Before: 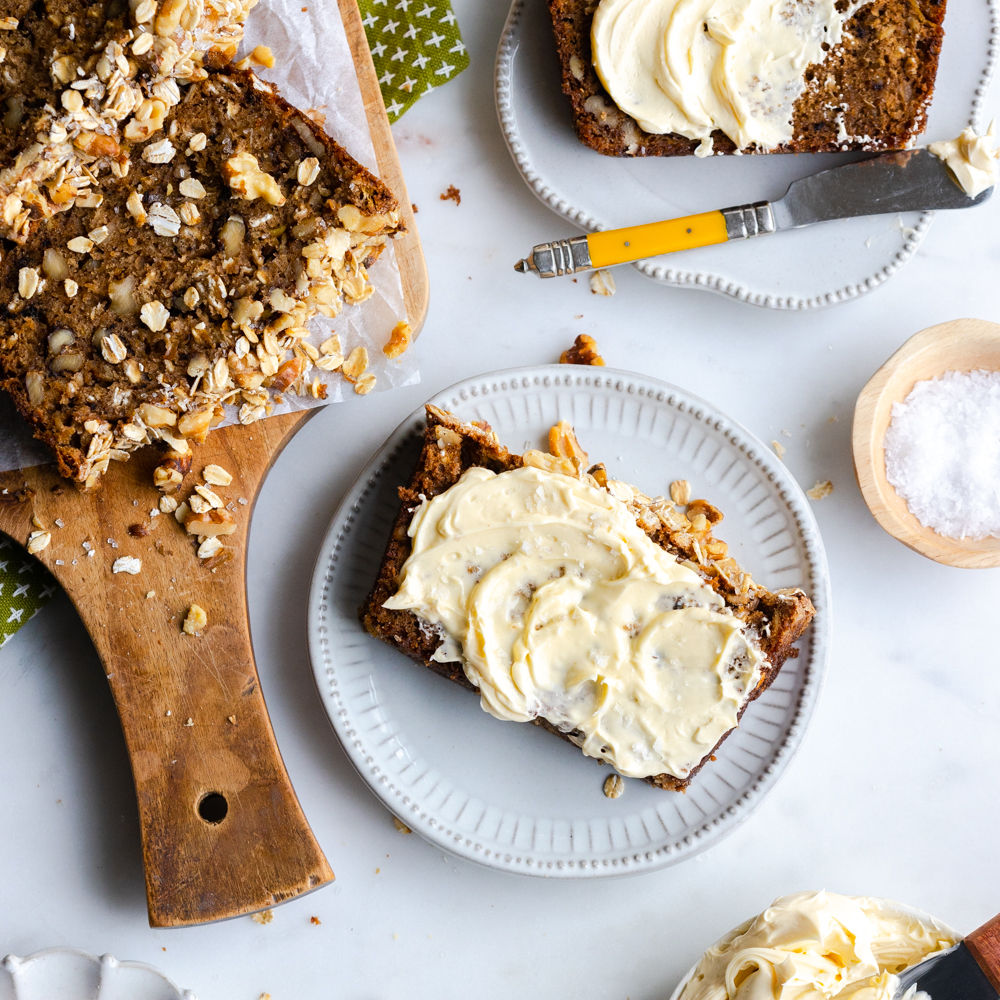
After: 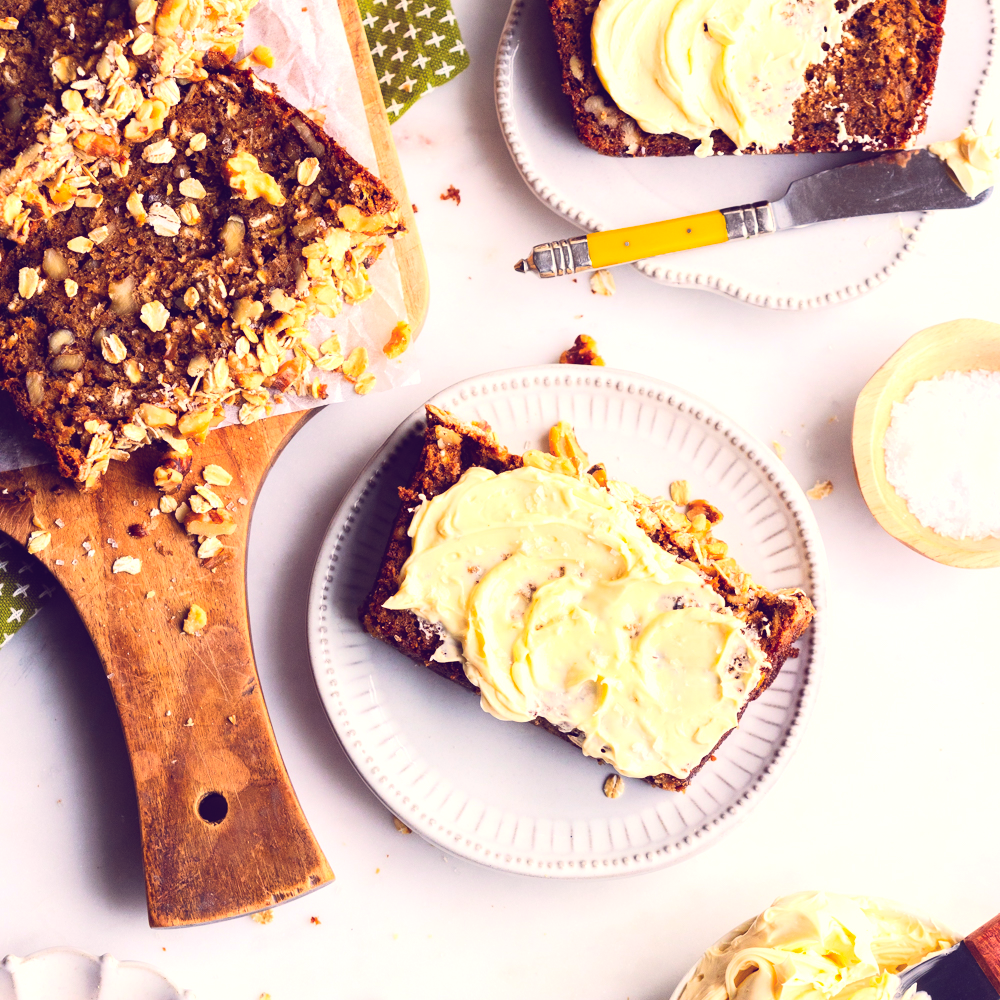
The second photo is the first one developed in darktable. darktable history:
exposure: black level correction -0.005, exposure 0.054 EV, compensate highlight preservation false
contrast brightness saturation: contrast 0.2, brightness 0.16, saturation 0.22
color correction: highlights a* 3.84, highlights b* 5.07
color balance: lift [1.001, 0.997, 0.99, 1.01], gamma [1.007, 1, 0.975, 1.025], gain [1, 1.065, 1.052, 0.935], contrast 13.25%
